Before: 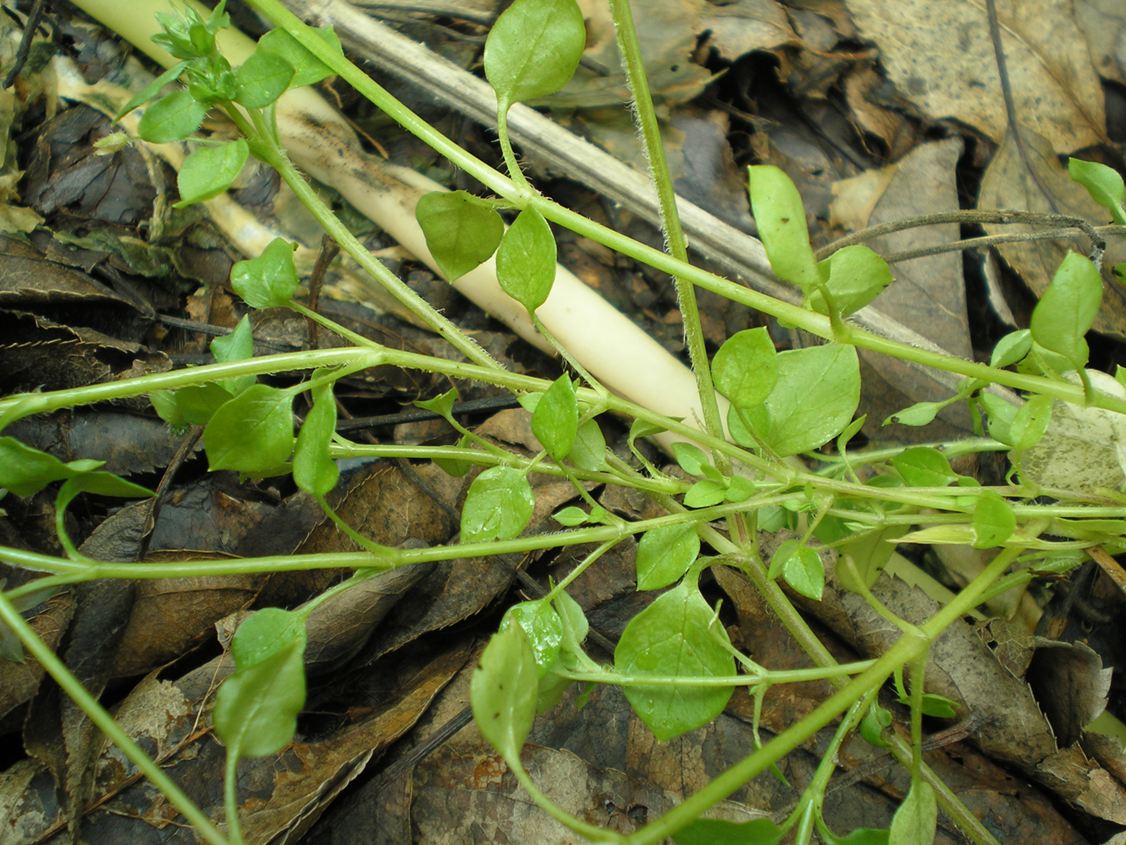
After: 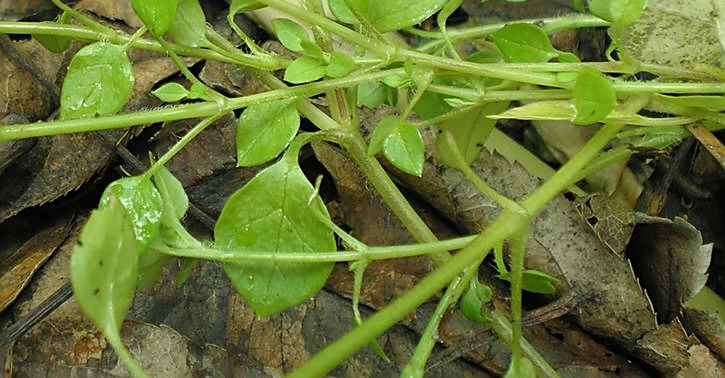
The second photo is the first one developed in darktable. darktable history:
shadows and highlights: shadows 37.5, highlights -27.09, soften with gaussian
crop and rotate: left 35.554%, top 50.226%, bottom 4.957%
sharpen: radius 1.924
